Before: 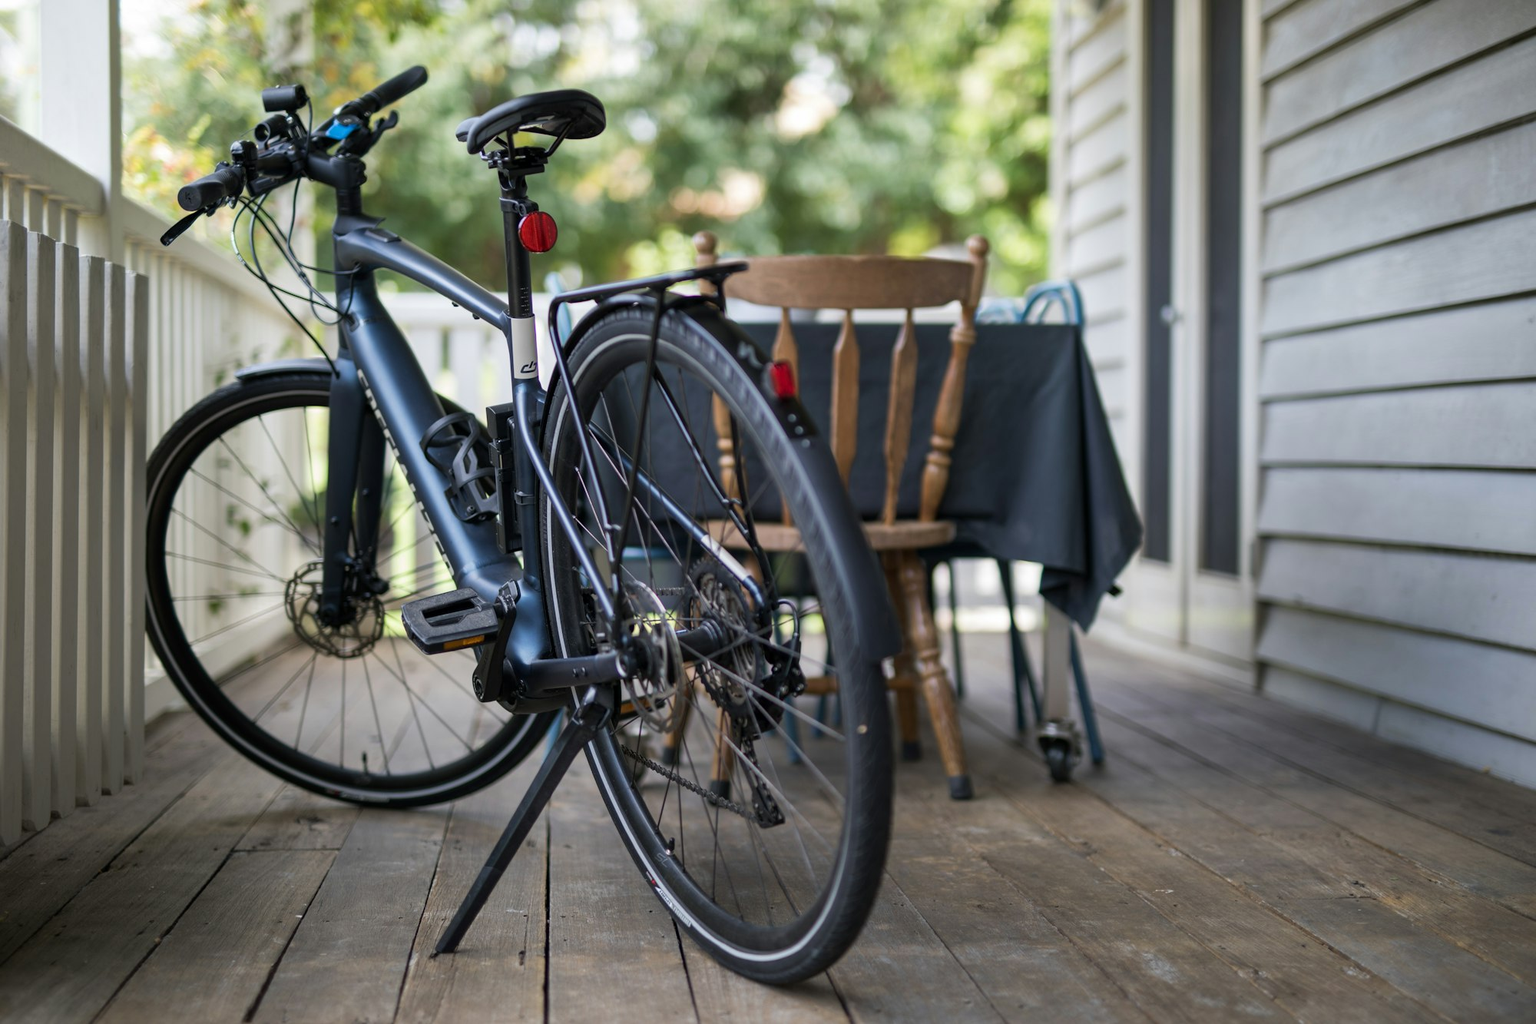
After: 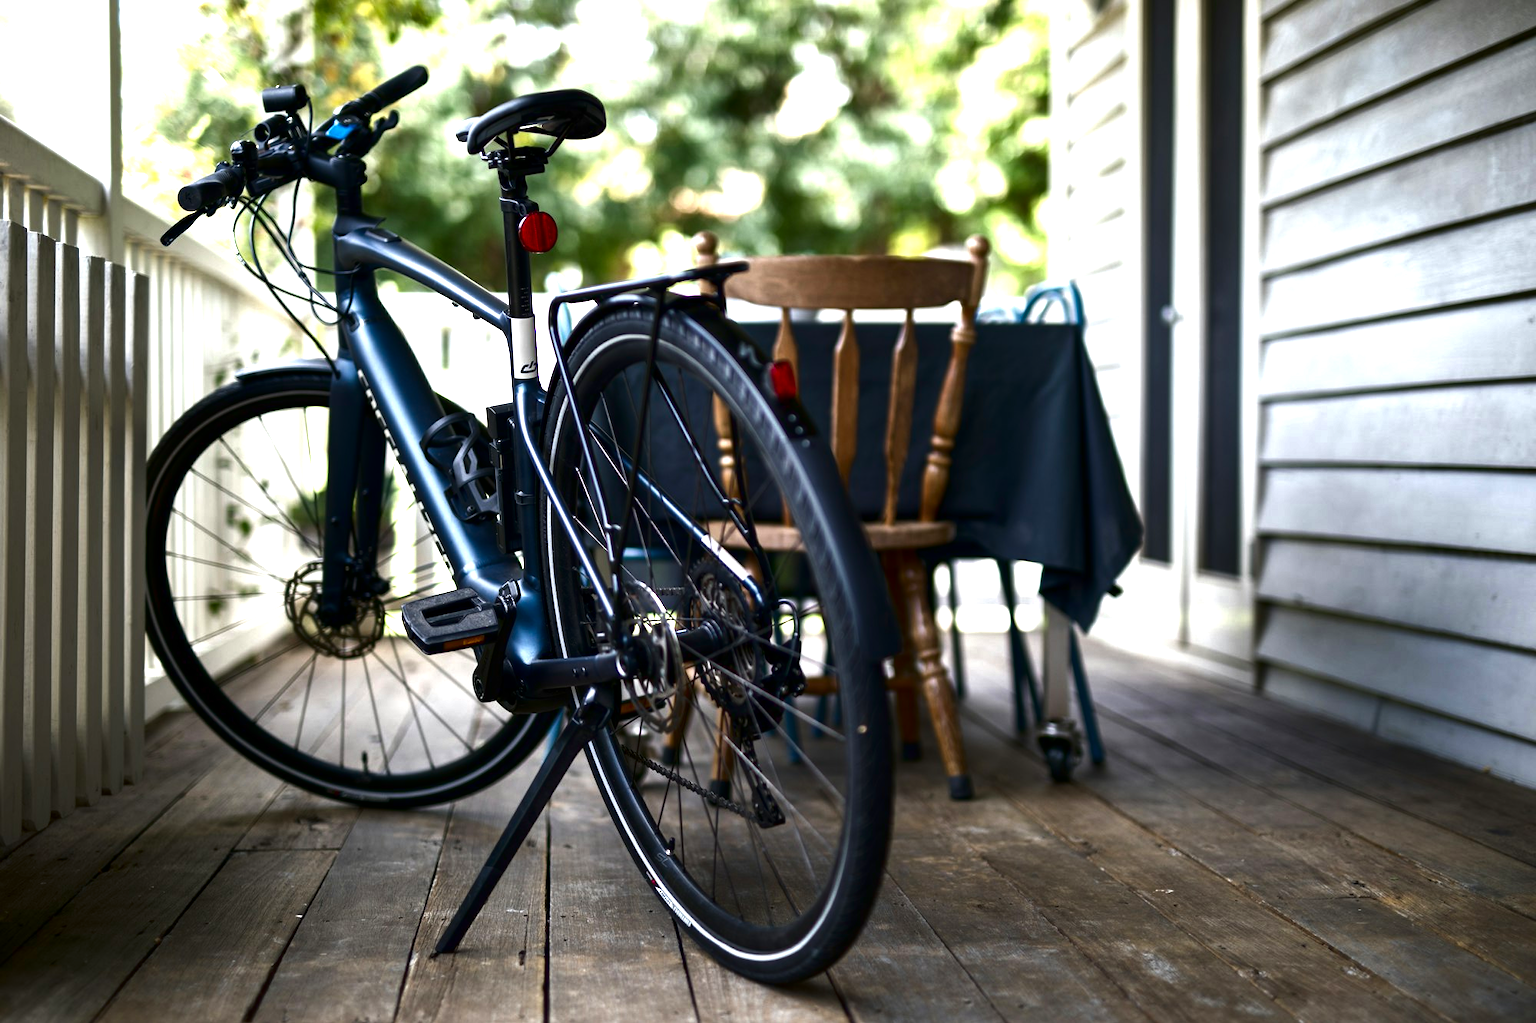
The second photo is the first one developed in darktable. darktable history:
exposure: black level correction 0, exposure 1.1 EV, compensate exposure bias true, compensate highlight preservation false
contrast brightness saturation: brightness -0.52
